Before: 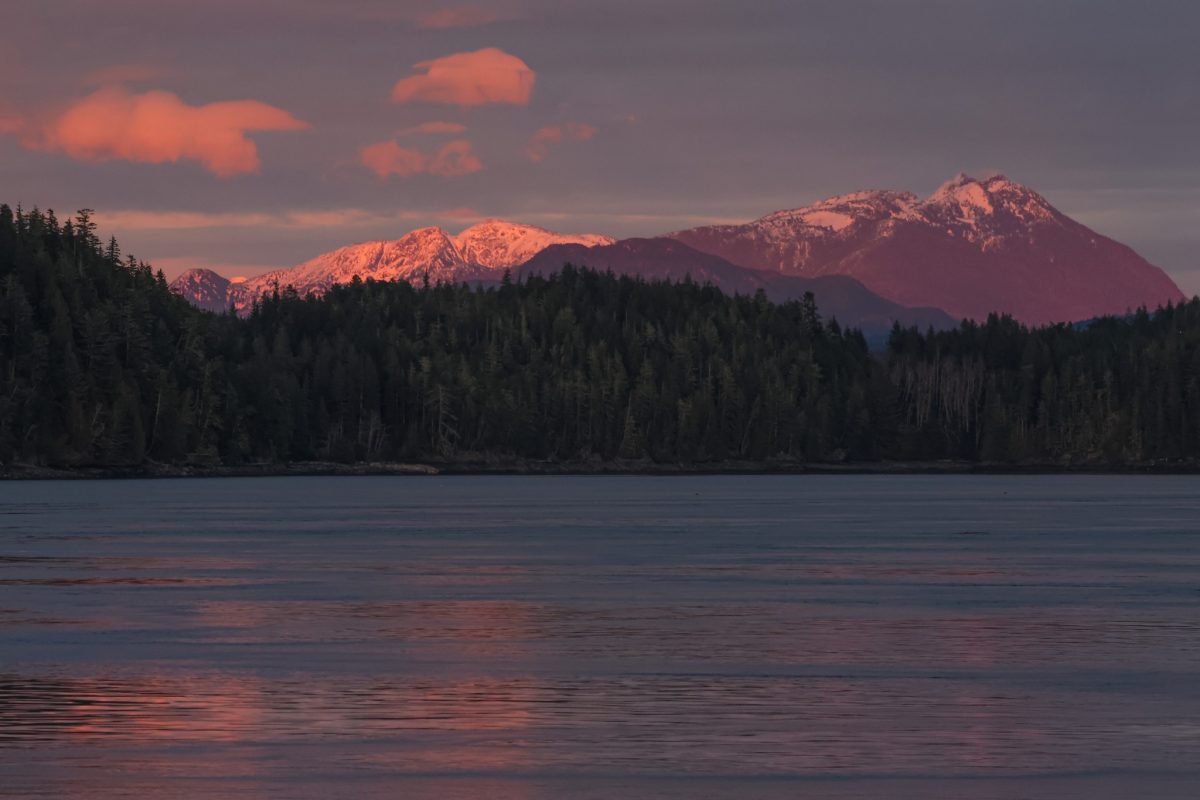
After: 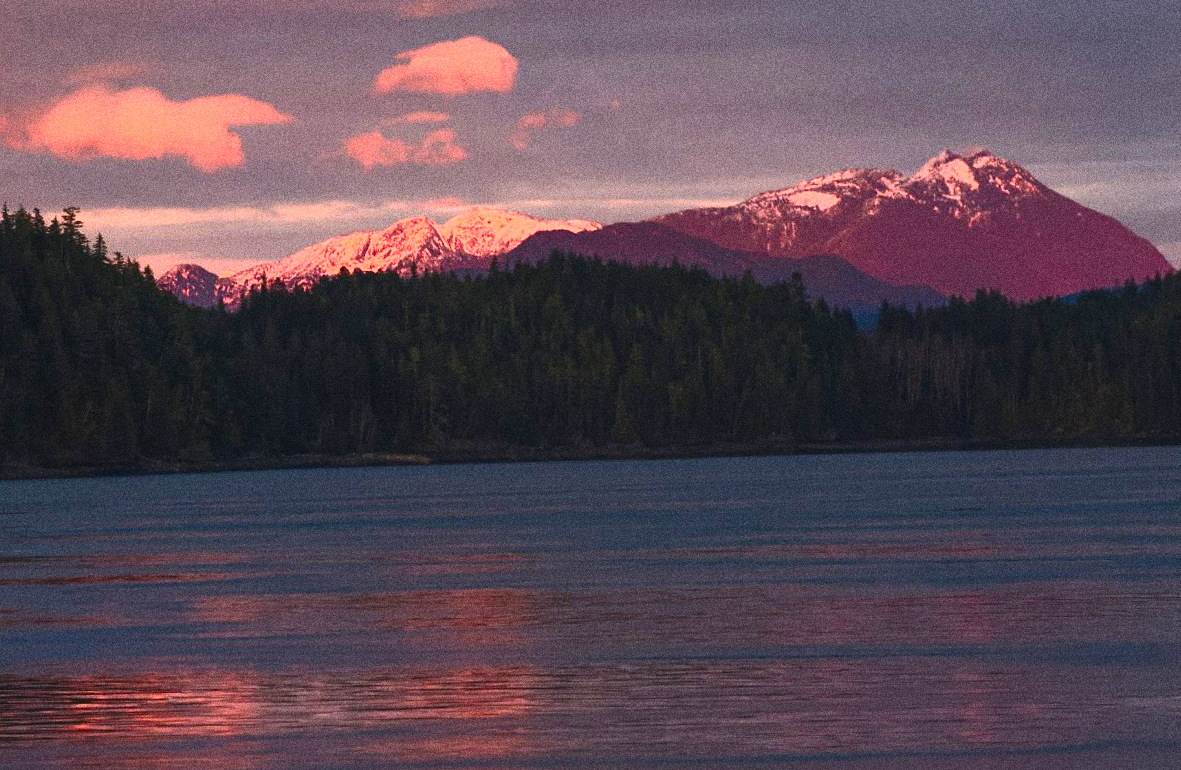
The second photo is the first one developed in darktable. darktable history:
rotate and perspective: rotation -1.42°, crop left 0.016, crop right 0.984, crop top 0.035, crop bottom 0.965
grain: coarseness 14.49 ISO, strength 48.04%, mid-tones bias 35%
contrast brightness saturation: contrast 0.83, brightness 0.59, saturation 0.59
